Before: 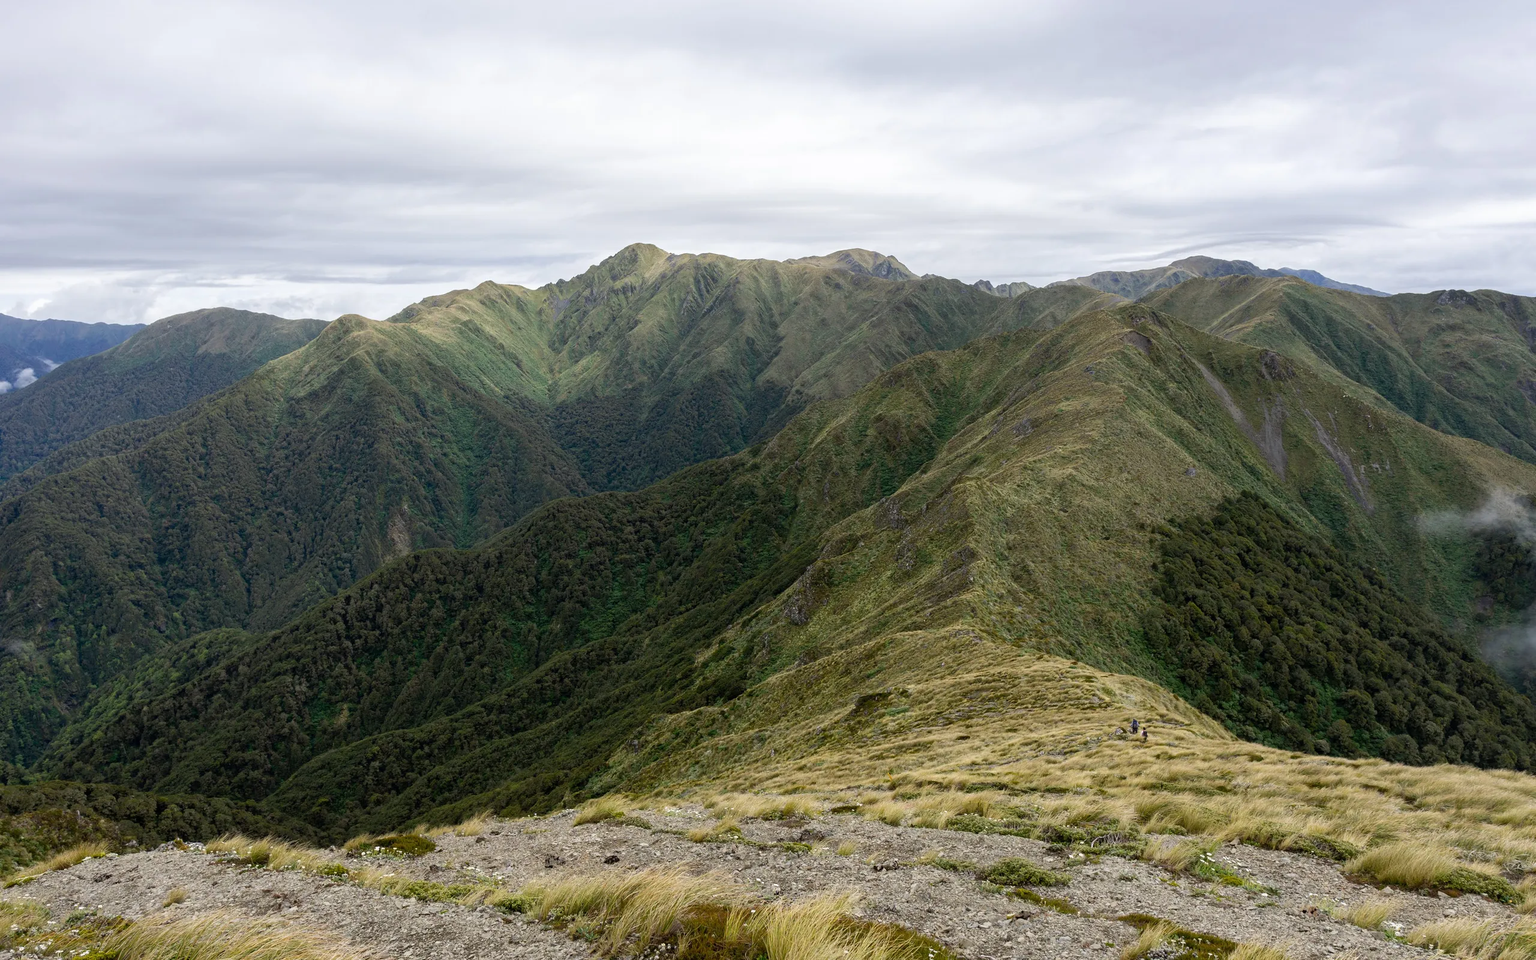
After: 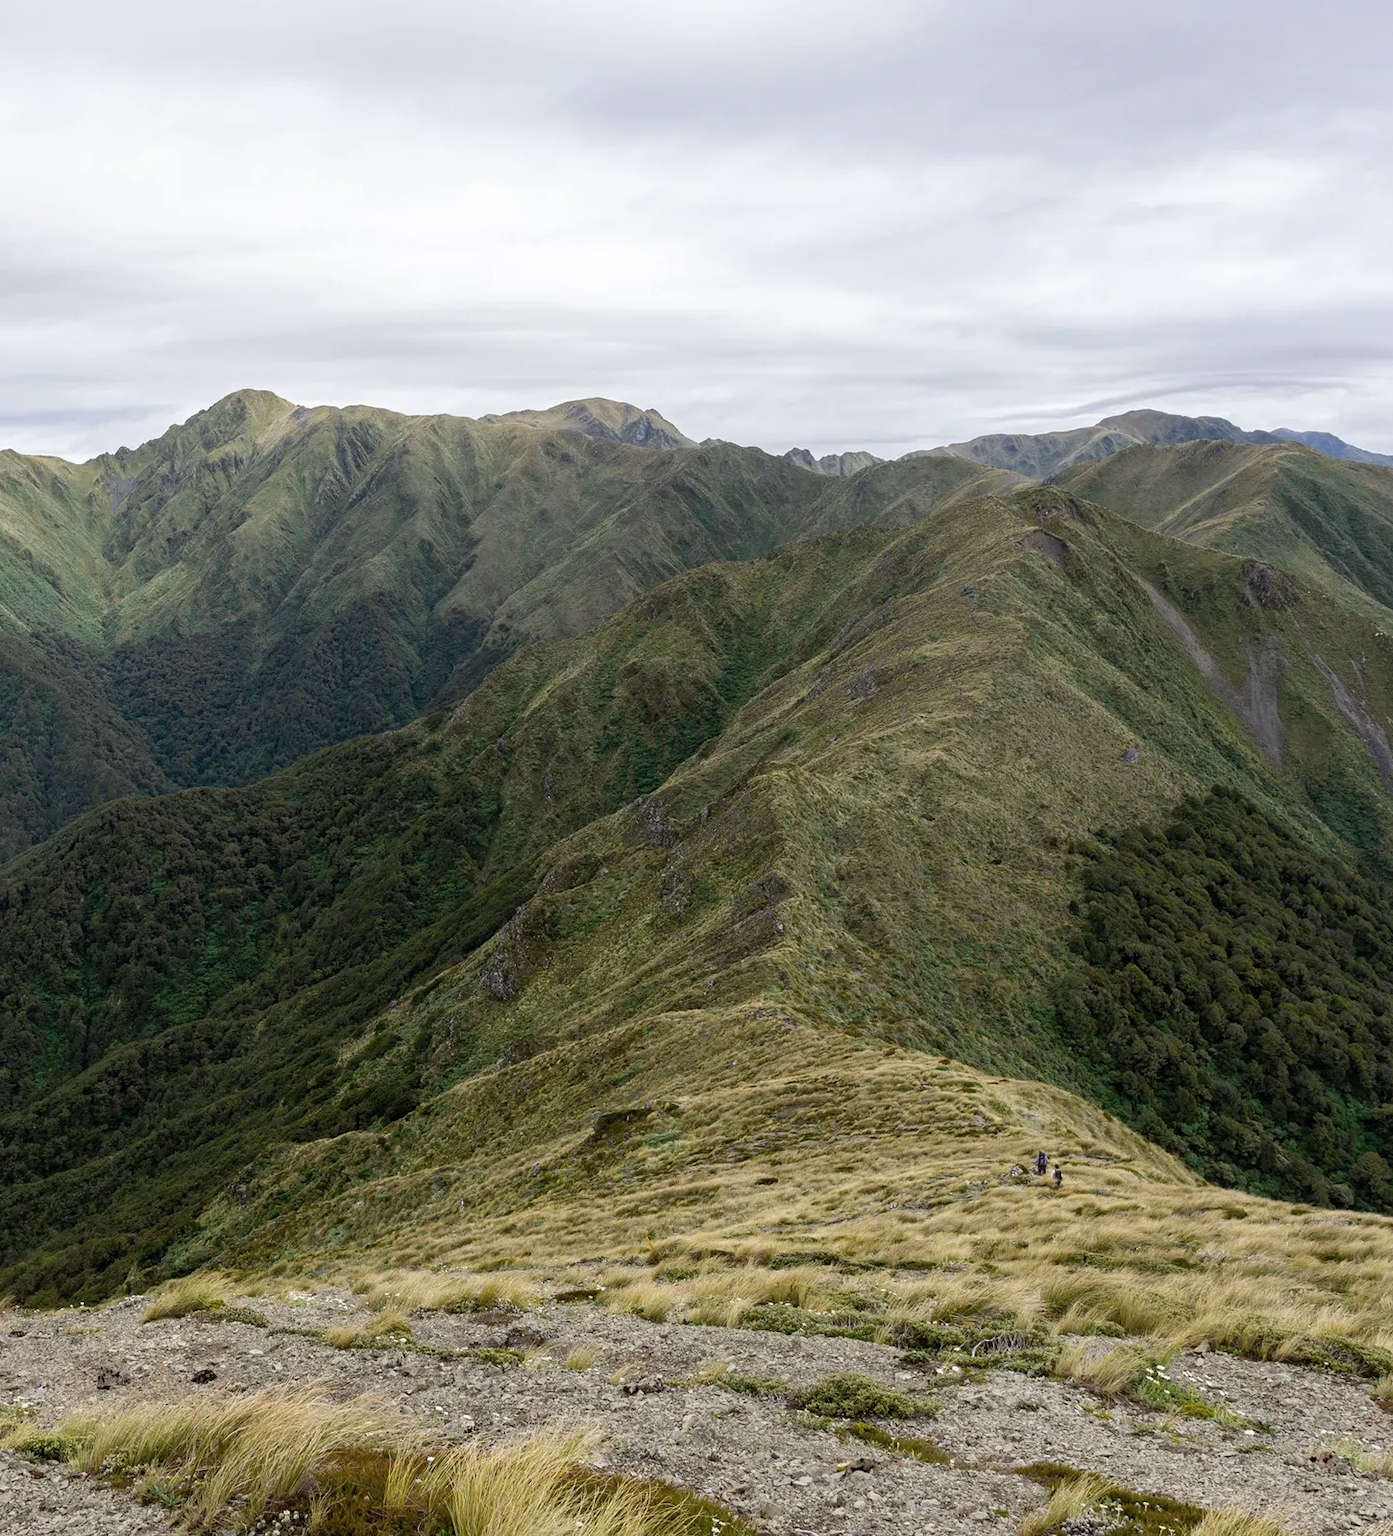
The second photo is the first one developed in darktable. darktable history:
exposure: compensate exposure bias true, compensate highlight preservation false
contrast brightness saturation: saturation -0.084
crop: left 31.555%, top 0.013%, right 11.73%
